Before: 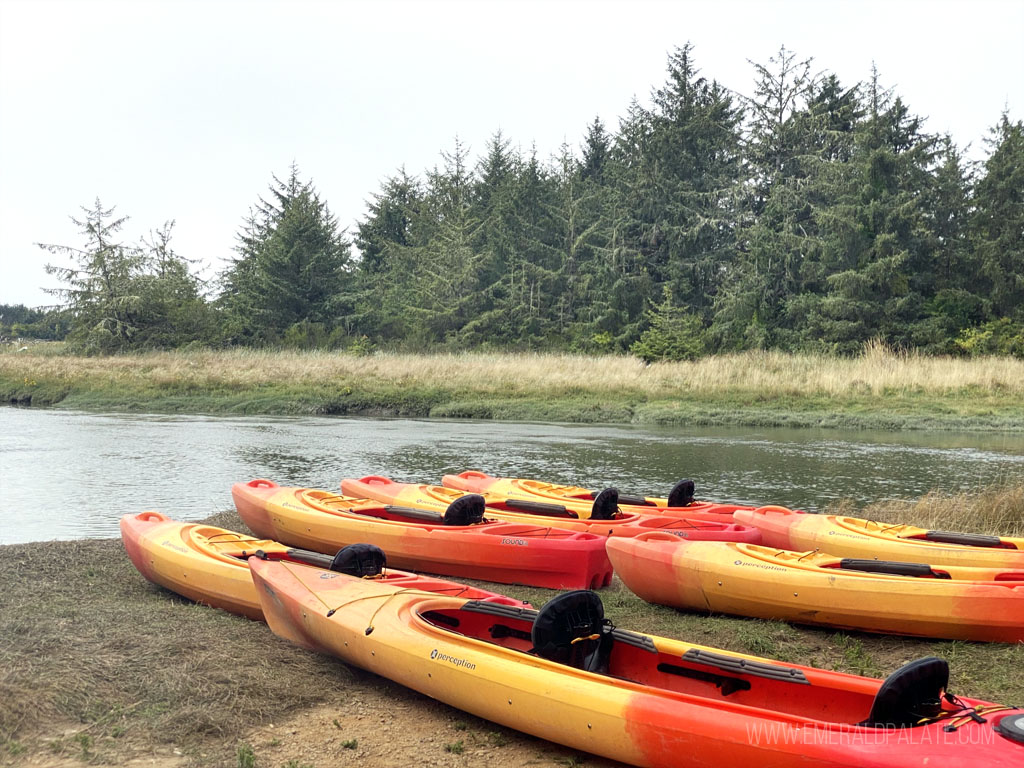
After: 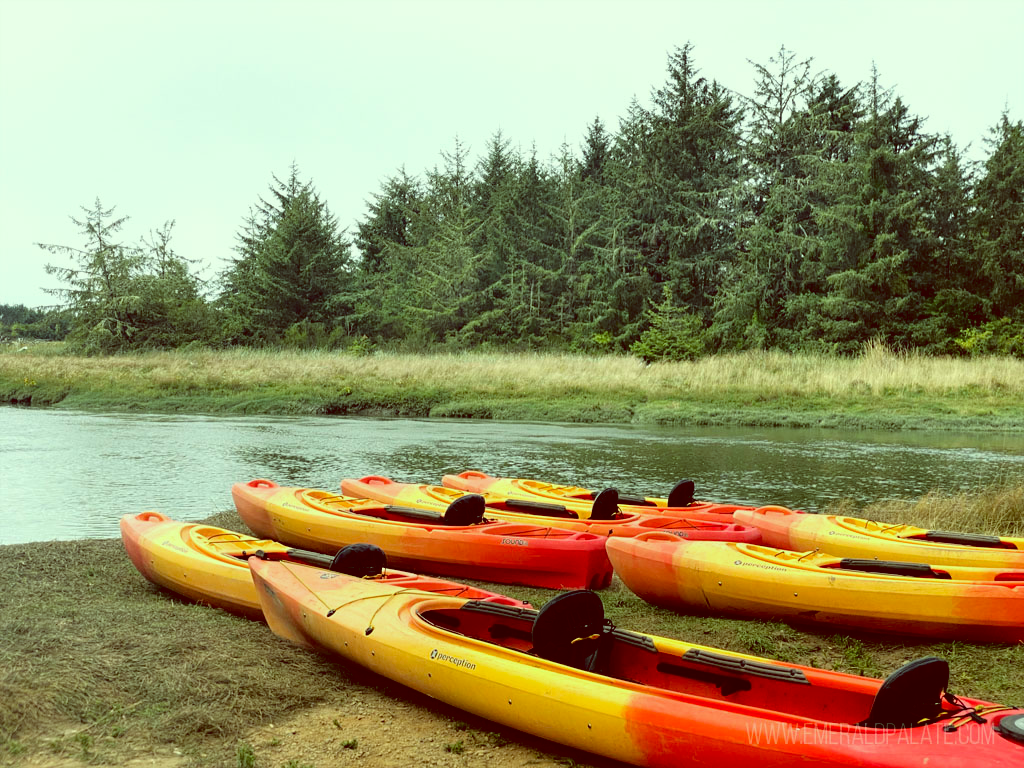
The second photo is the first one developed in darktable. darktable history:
color balance: lift [1, 1.015, 0.987, 0.985], gamma [1, 0.959, 1.042, 0.958], gain [0.927, 0.938, 1.072, 0.928], contrast 1.5%
fill light: exposure -2 EV, width 8.6
